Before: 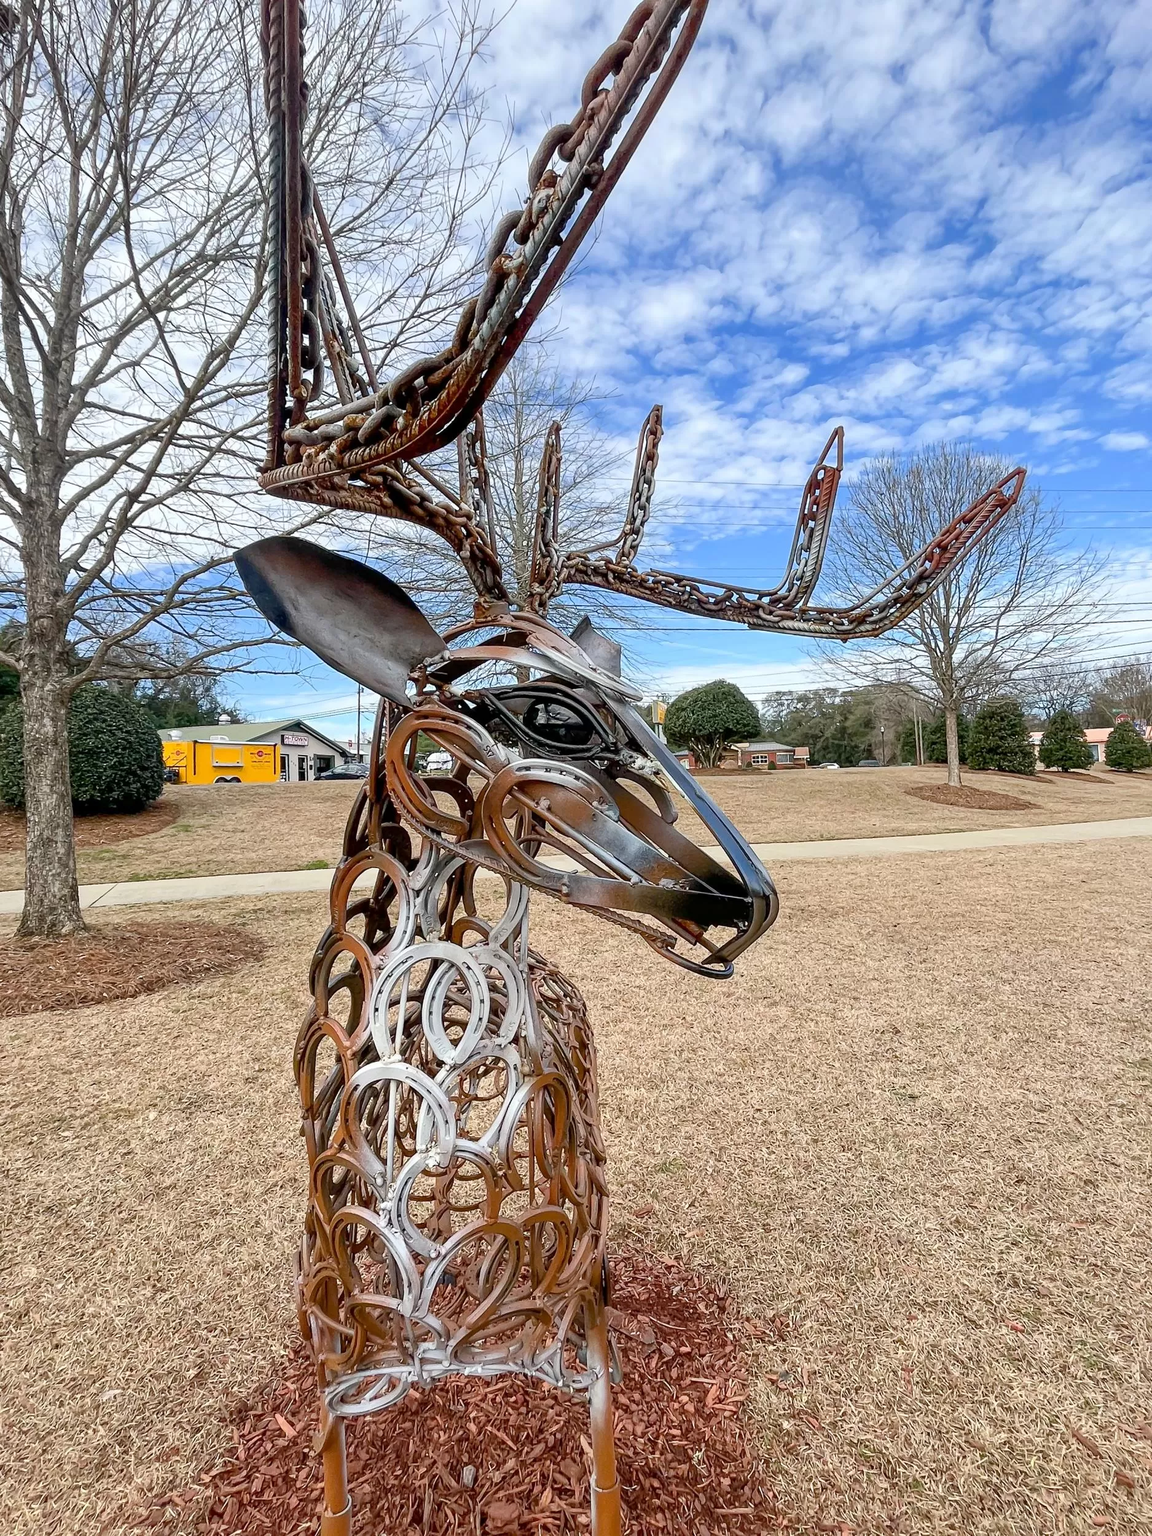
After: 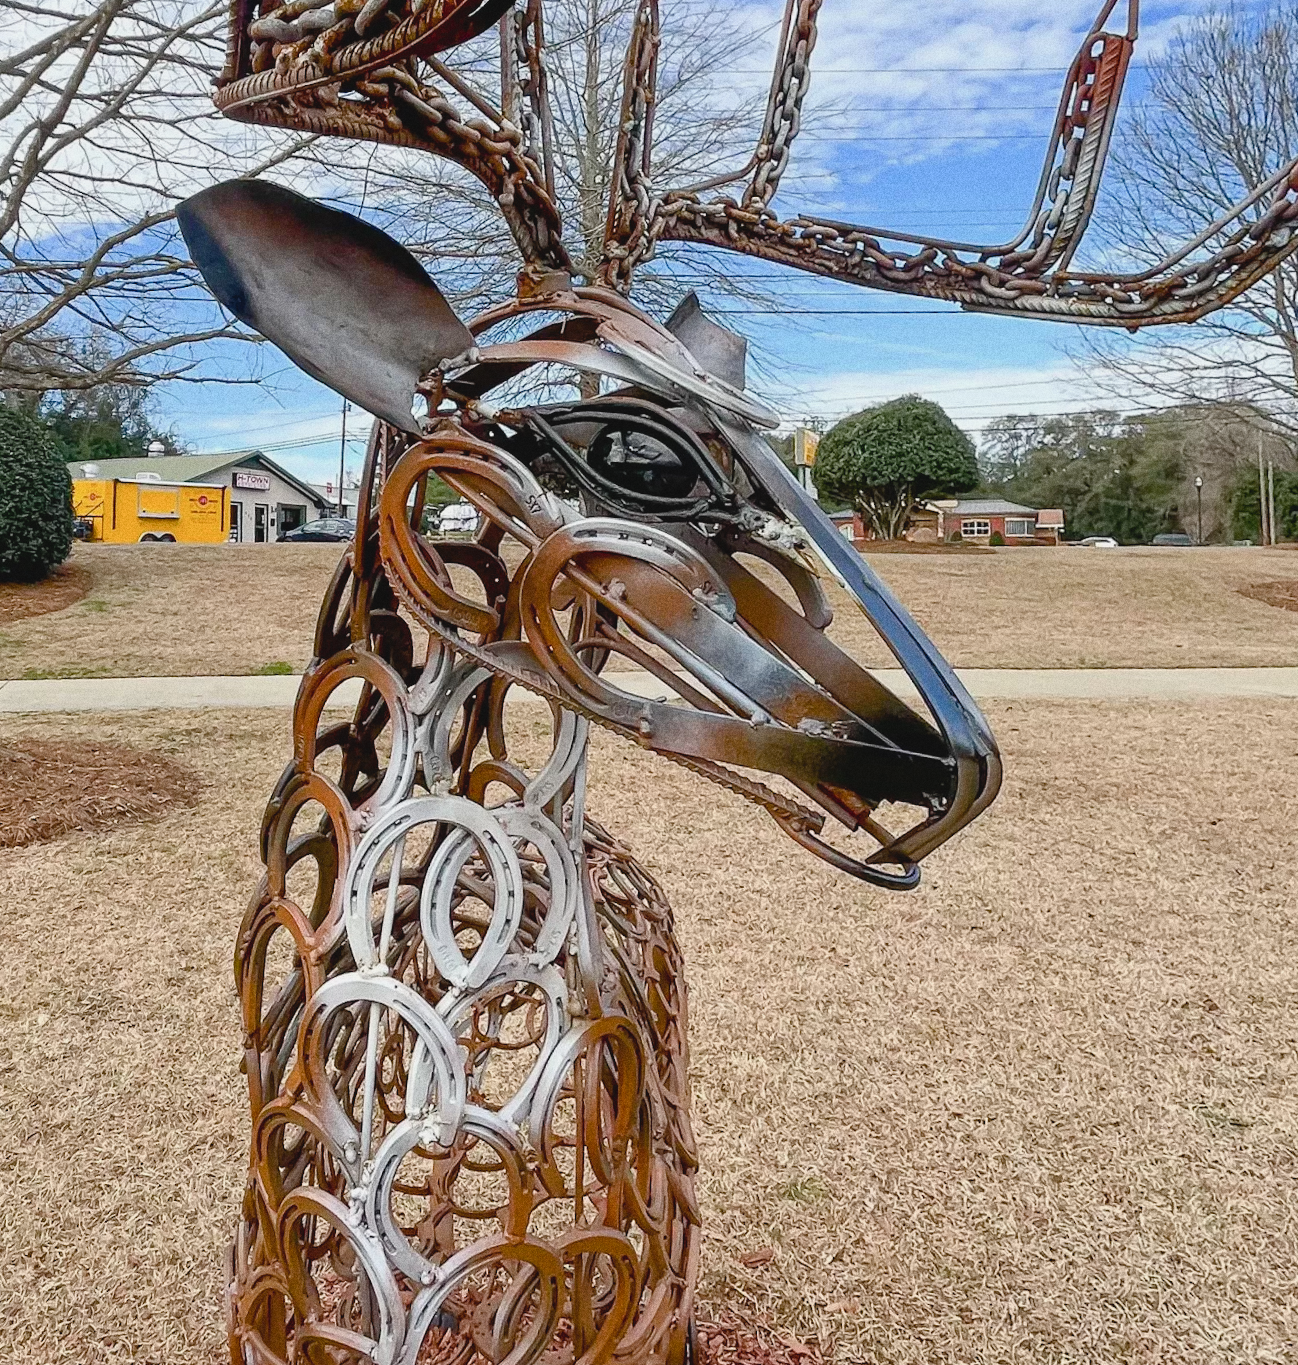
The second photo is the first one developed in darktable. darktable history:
grain: coarseness 8.68 ISO, strength 31.94%
contrast brightness saturation: contrast -0.1, saturation -0.1
color balance rgb: perceptual saturation grading › global saturation 20%, perceptual saturation grading › highlights -25%, perceptual saturation grading › shadows 25%
rotate and perspective: rotation 1.69°, lens shift (vertical) -0.023, lens shift (horizontal) -0.291, crop left 0.025, crop right 0.988, crop top 0.092, crop bottom 0.842
crop: left 6.488%, top 27.668%, right 24.183%, bottom 8.656%
